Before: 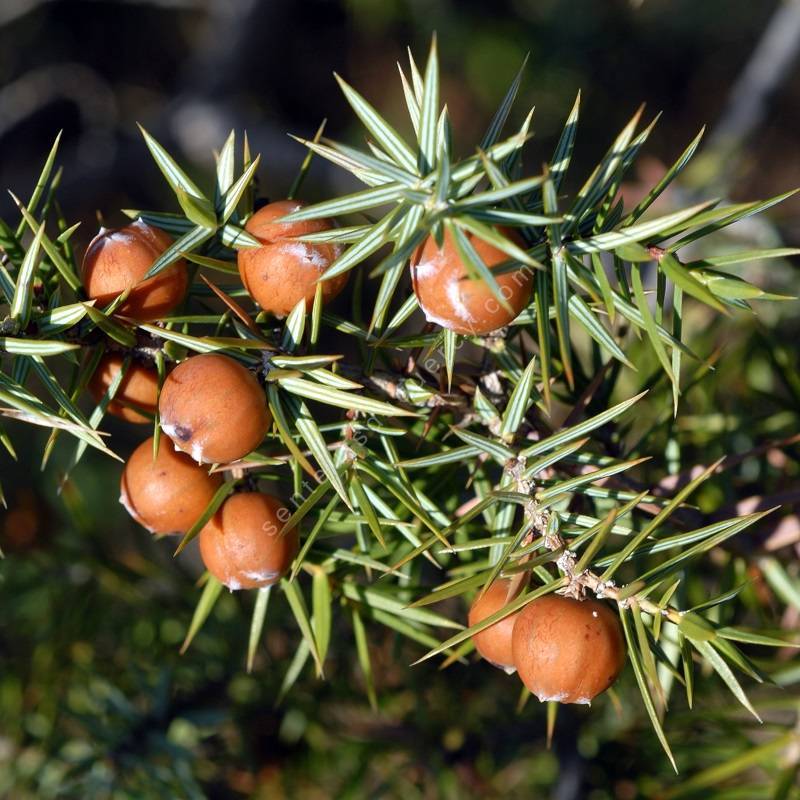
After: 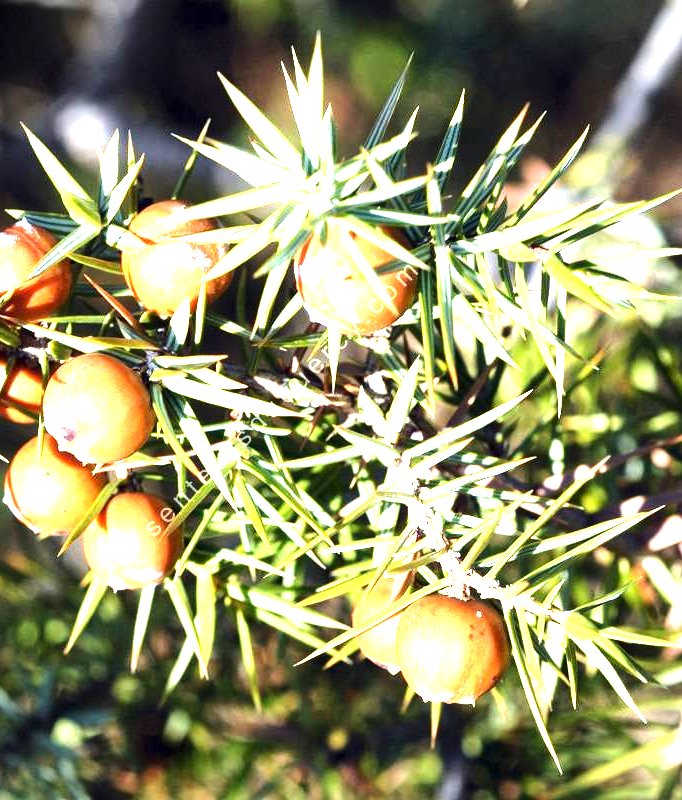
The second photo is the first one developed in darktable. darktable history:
exposure: exposure 1.989 EV, compensate highlight preservation false
crop and rotate: left 14.724%
tone equalizer: -8 EV -0.717 EV, -7 EV -0.685 EV, -6 EV -0.584 EV, -5 EV -0.406 EV, -3 EV 0.367 EV, -2 EV 0.6 EV, -1 EV 0.676 EV, +0 EV 0.746 EV, edges refinement/feathering 500, mask exposure compensation -1.57 EV, preserve details no
vignetting: fall-off start 99.97%
